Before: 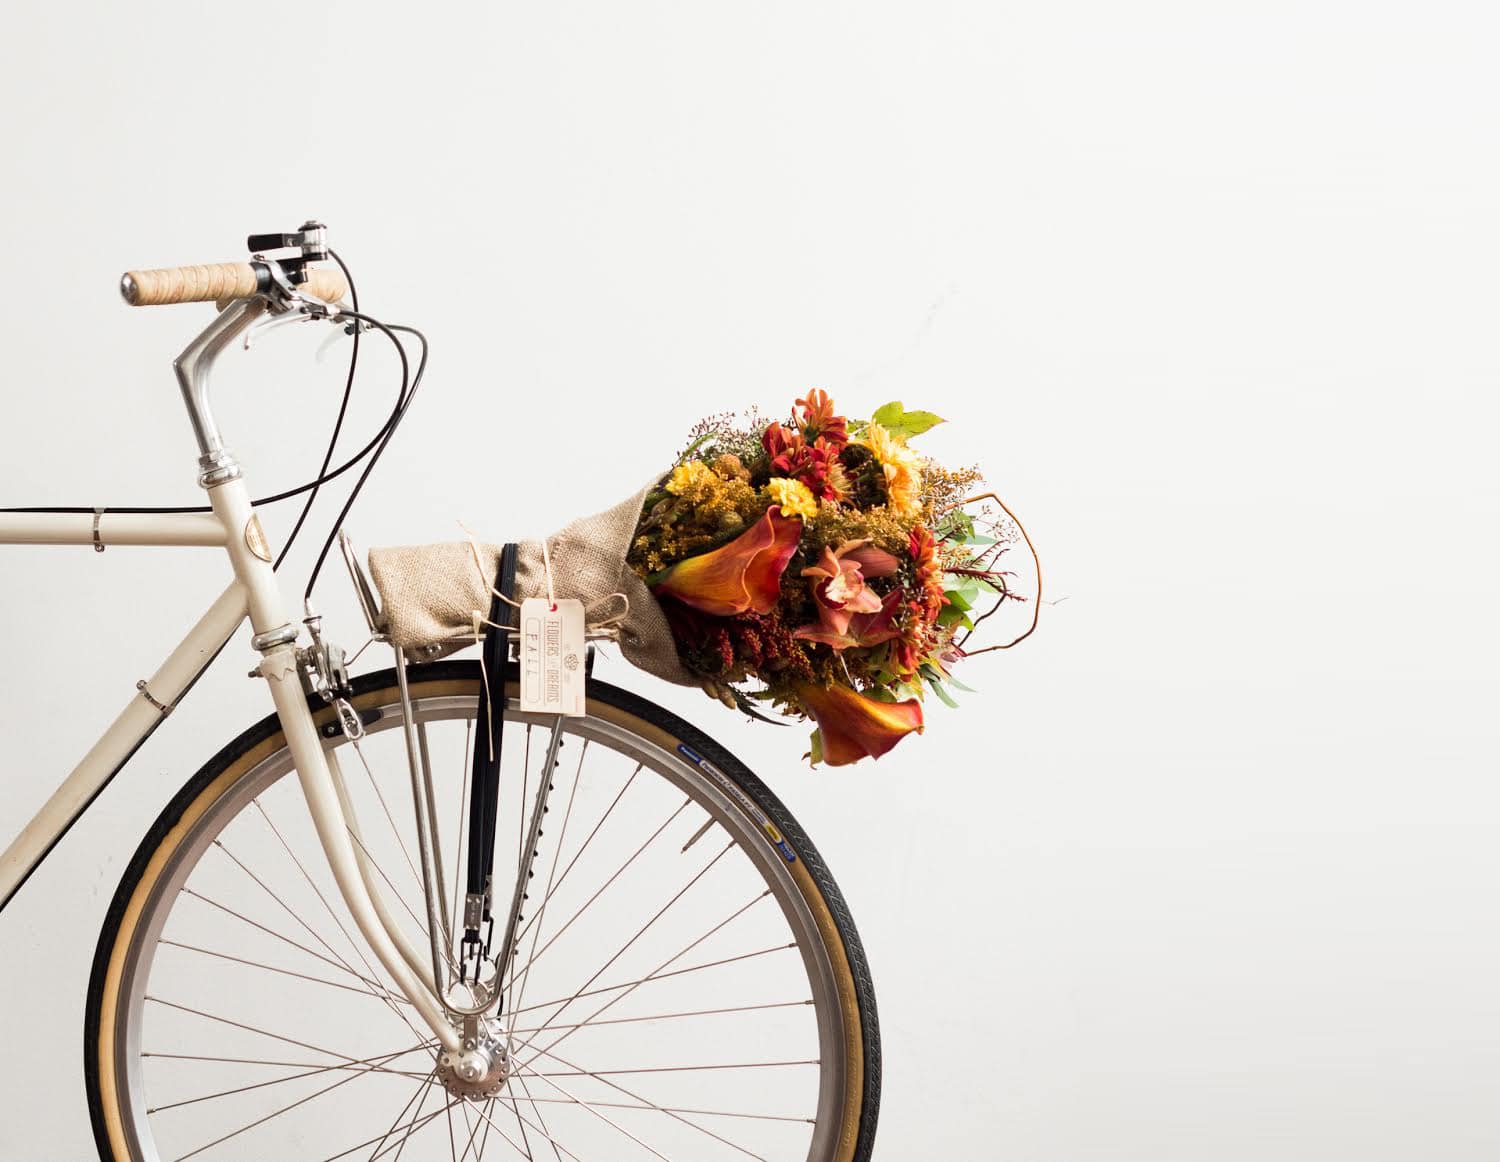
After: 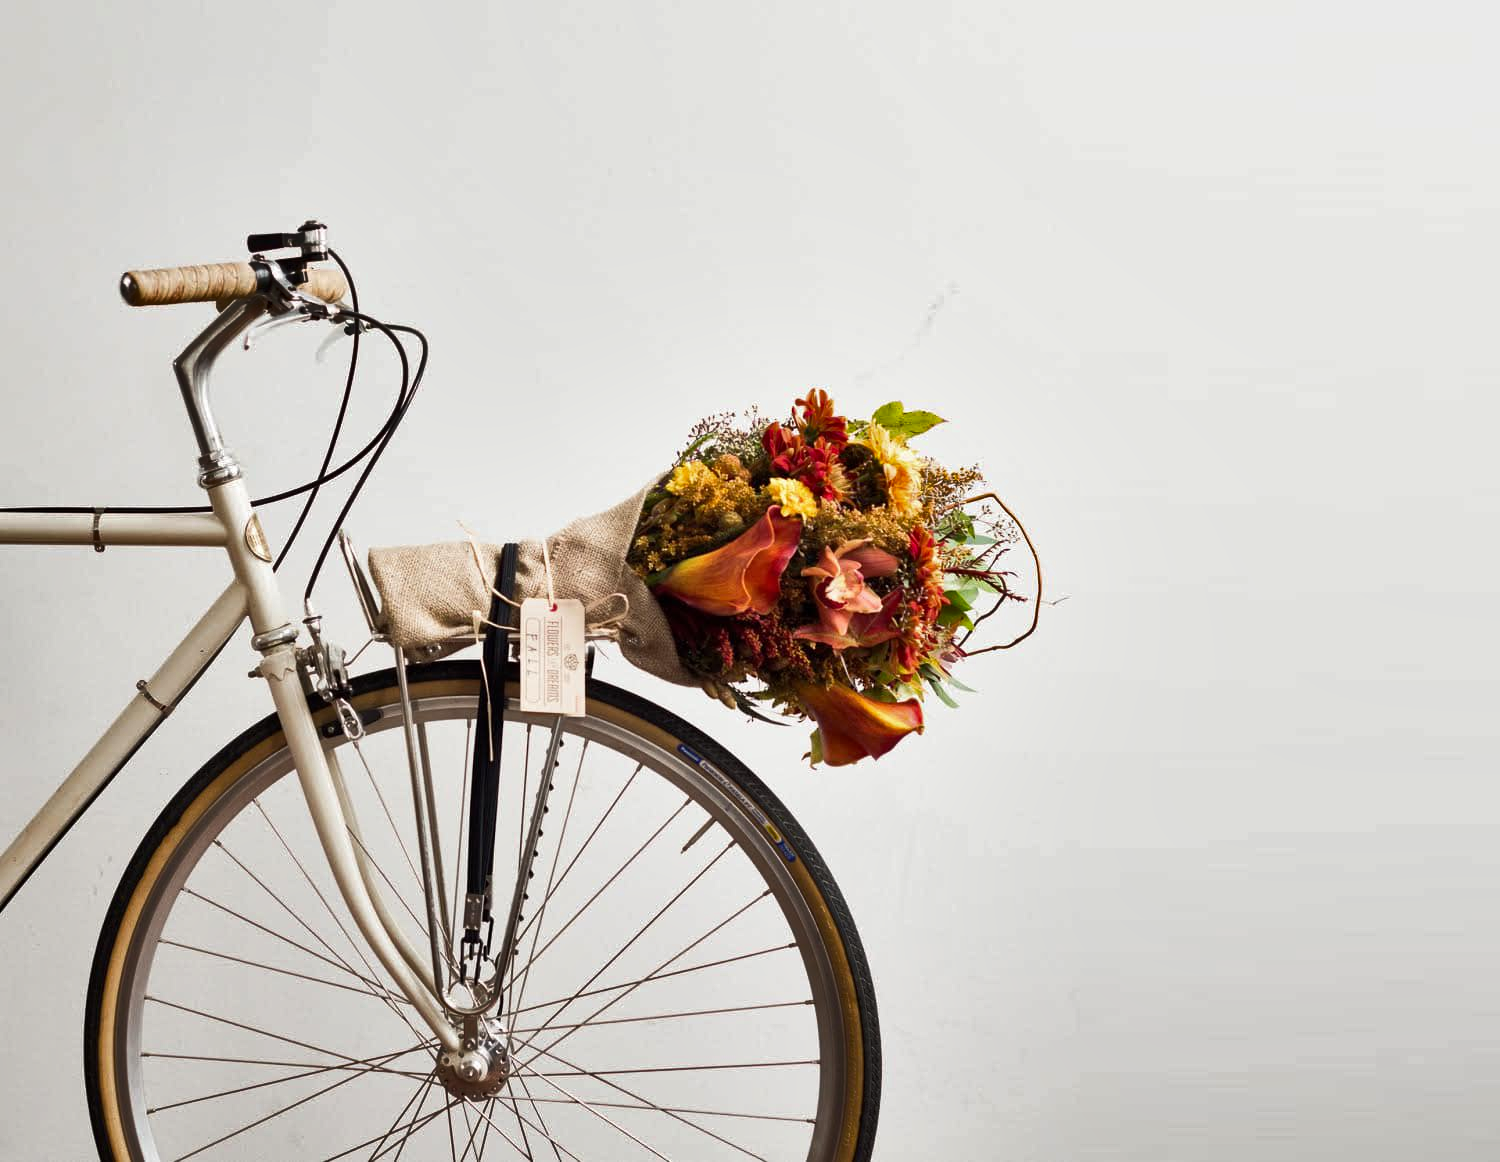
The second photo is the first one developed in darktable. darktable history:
shadows and highlights: shadows 60.44, highlights -60.42, soften with gaussian
